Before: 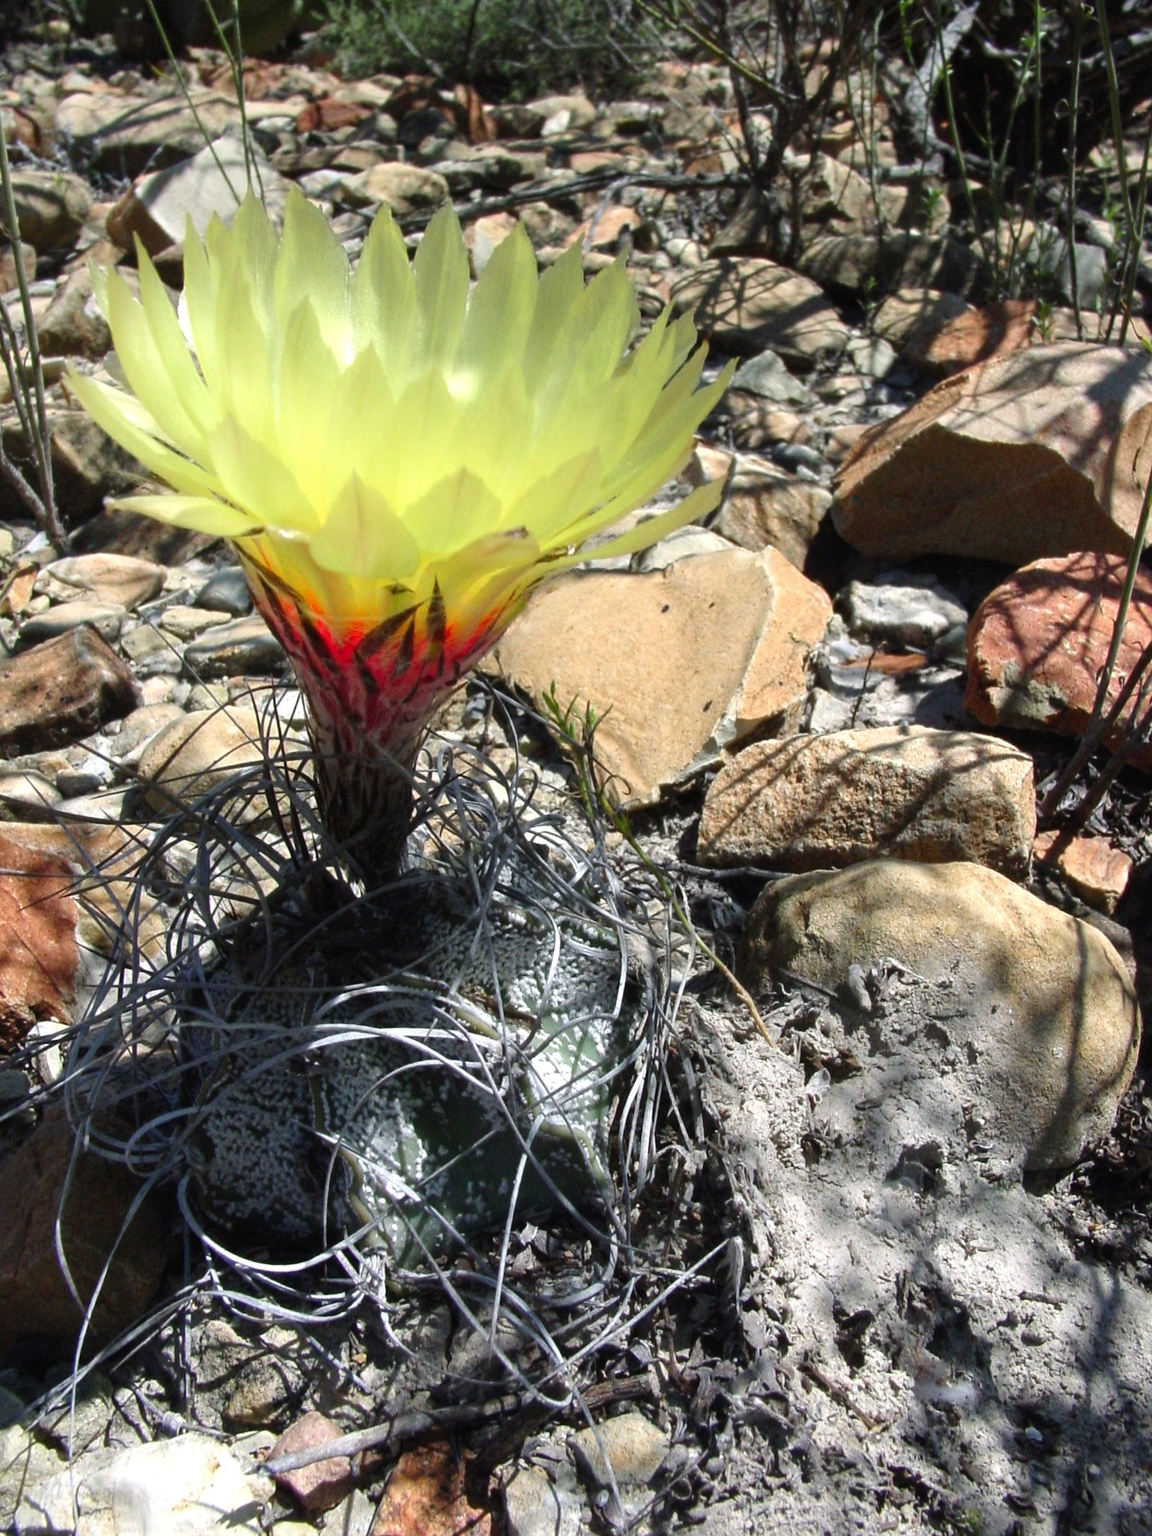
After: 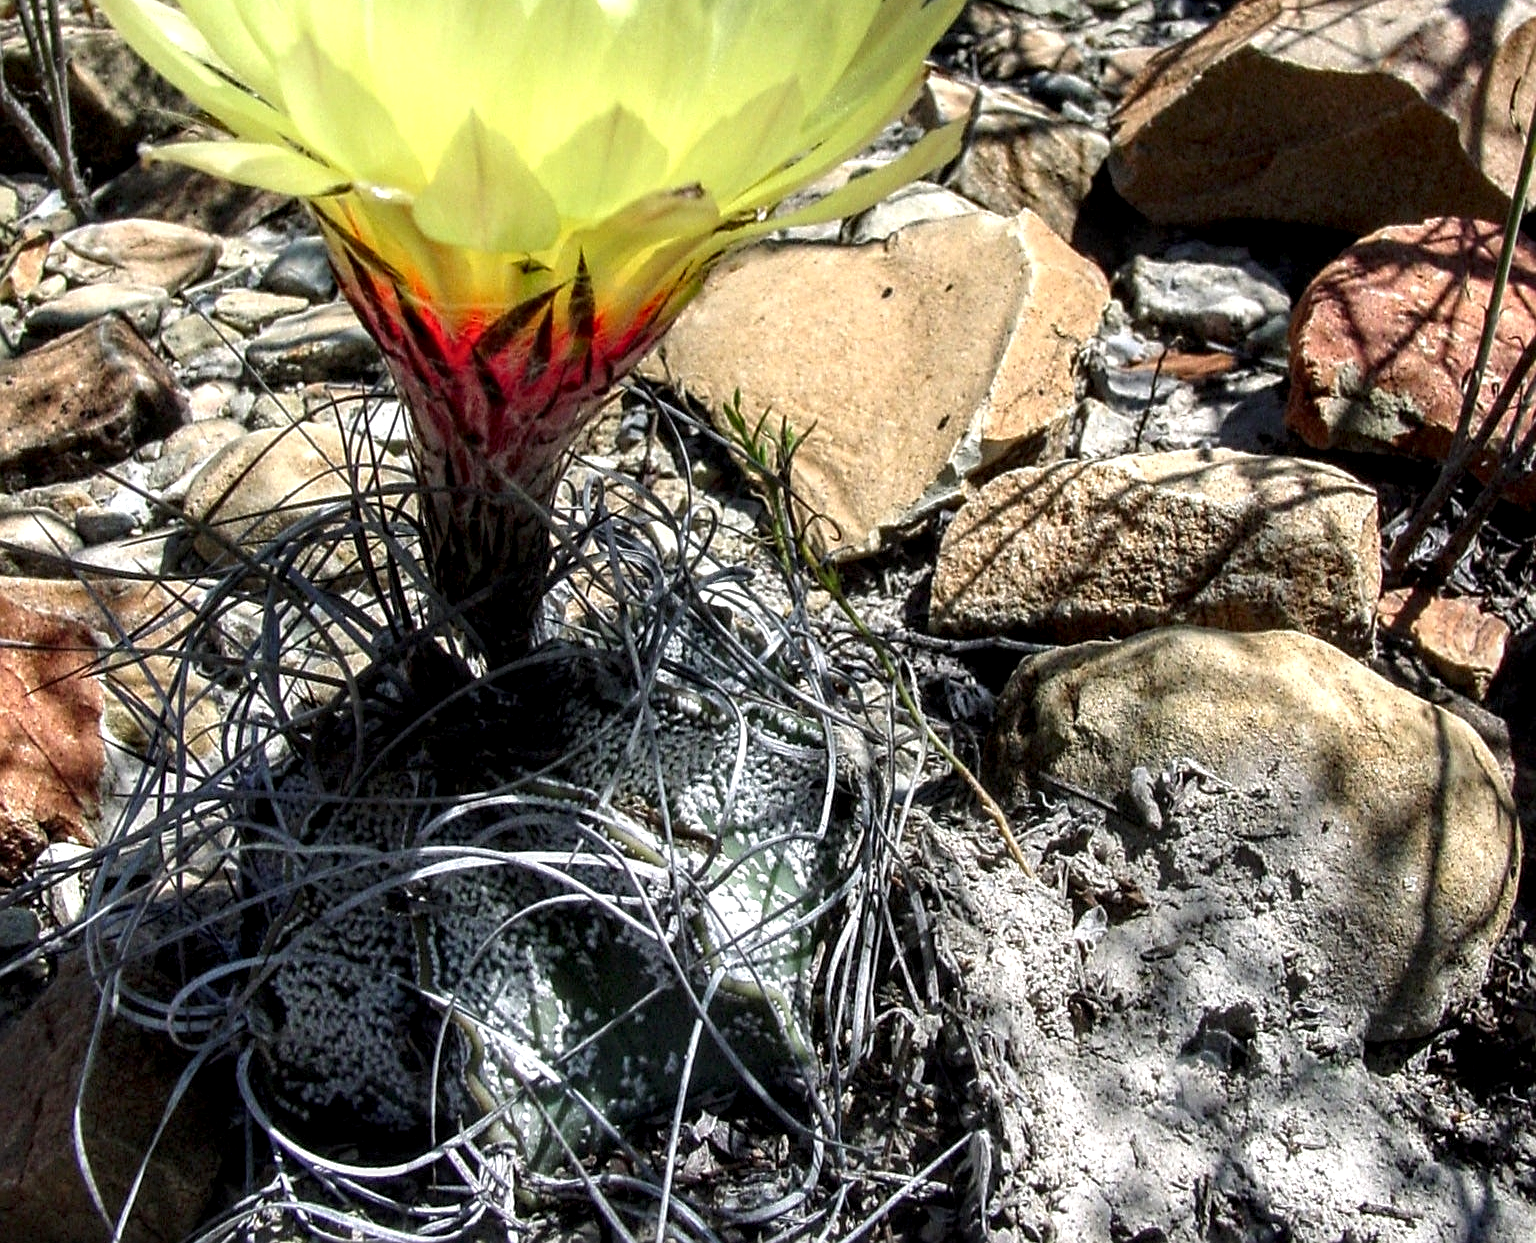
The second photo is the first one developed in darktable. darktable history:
local contrast: detail 160%
crop and rotate: top 25.357%, bottom 13.942%
sharpen: on, module defaults
